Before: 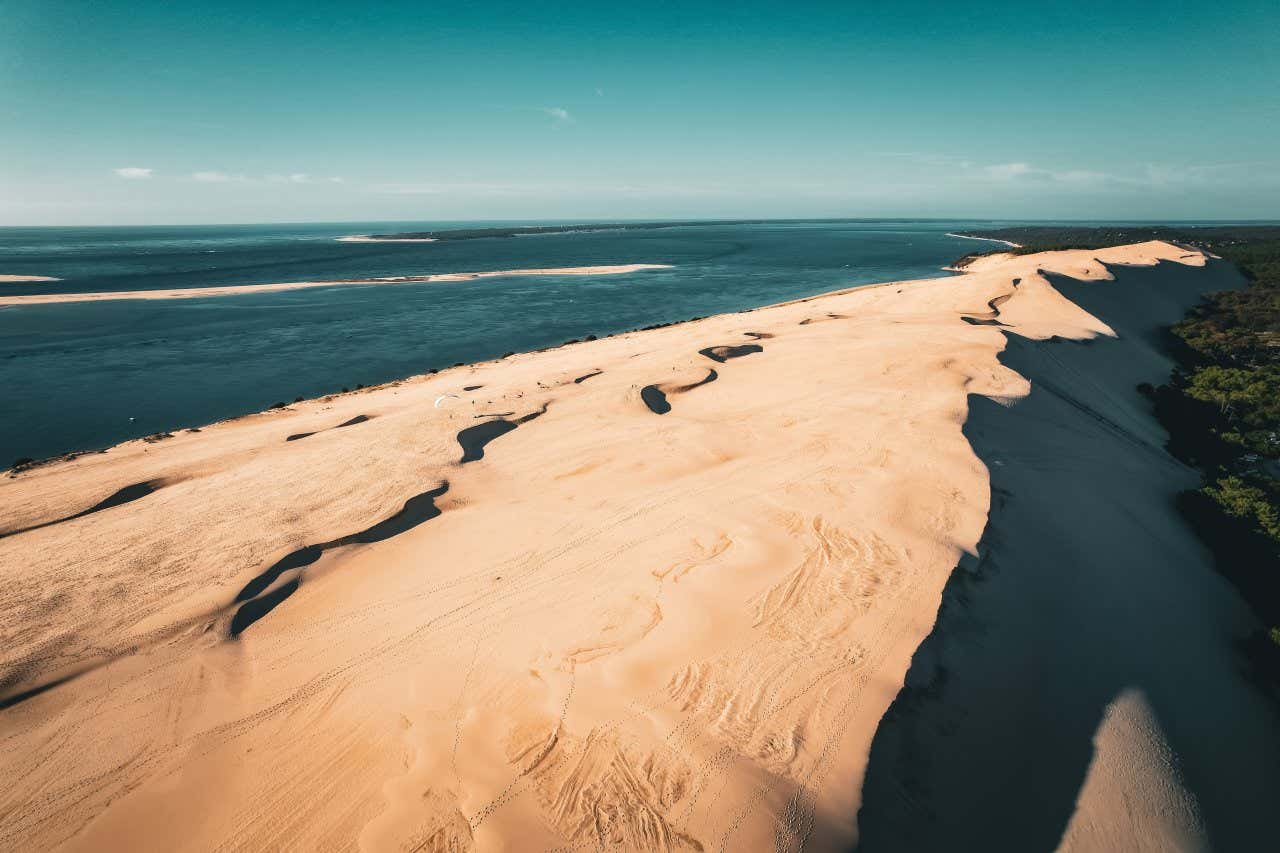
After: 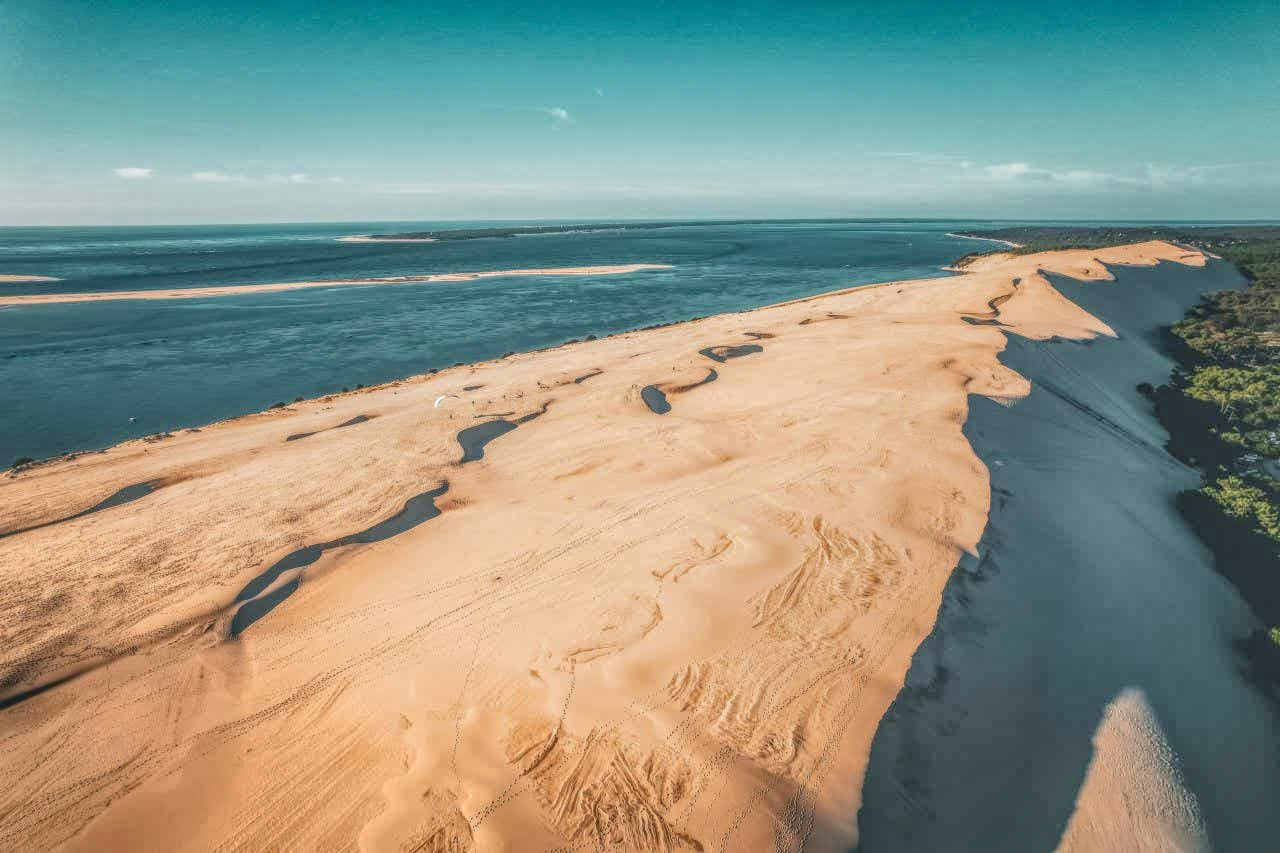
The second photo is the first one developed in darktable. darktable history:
shadows and highlights: shadows 25.64, highlights -26.25, highlights color adjustment 0.603%
local contrast: highlights 5%, shadows 0%, detail 200%, midtone range 0.246
tone equalizer: -7 EV 0.153 EV, -6 EV 0.631 EV, -5 EV 1.12 EV, -4 EV 1.35 EV, -3 EV 1.16 EV, -2 EV 0.6 EV, -1 EV 0.167 EV, smoothing diameter 24.94%, edges refinement/feathering 14.25, preserve details guided filter
